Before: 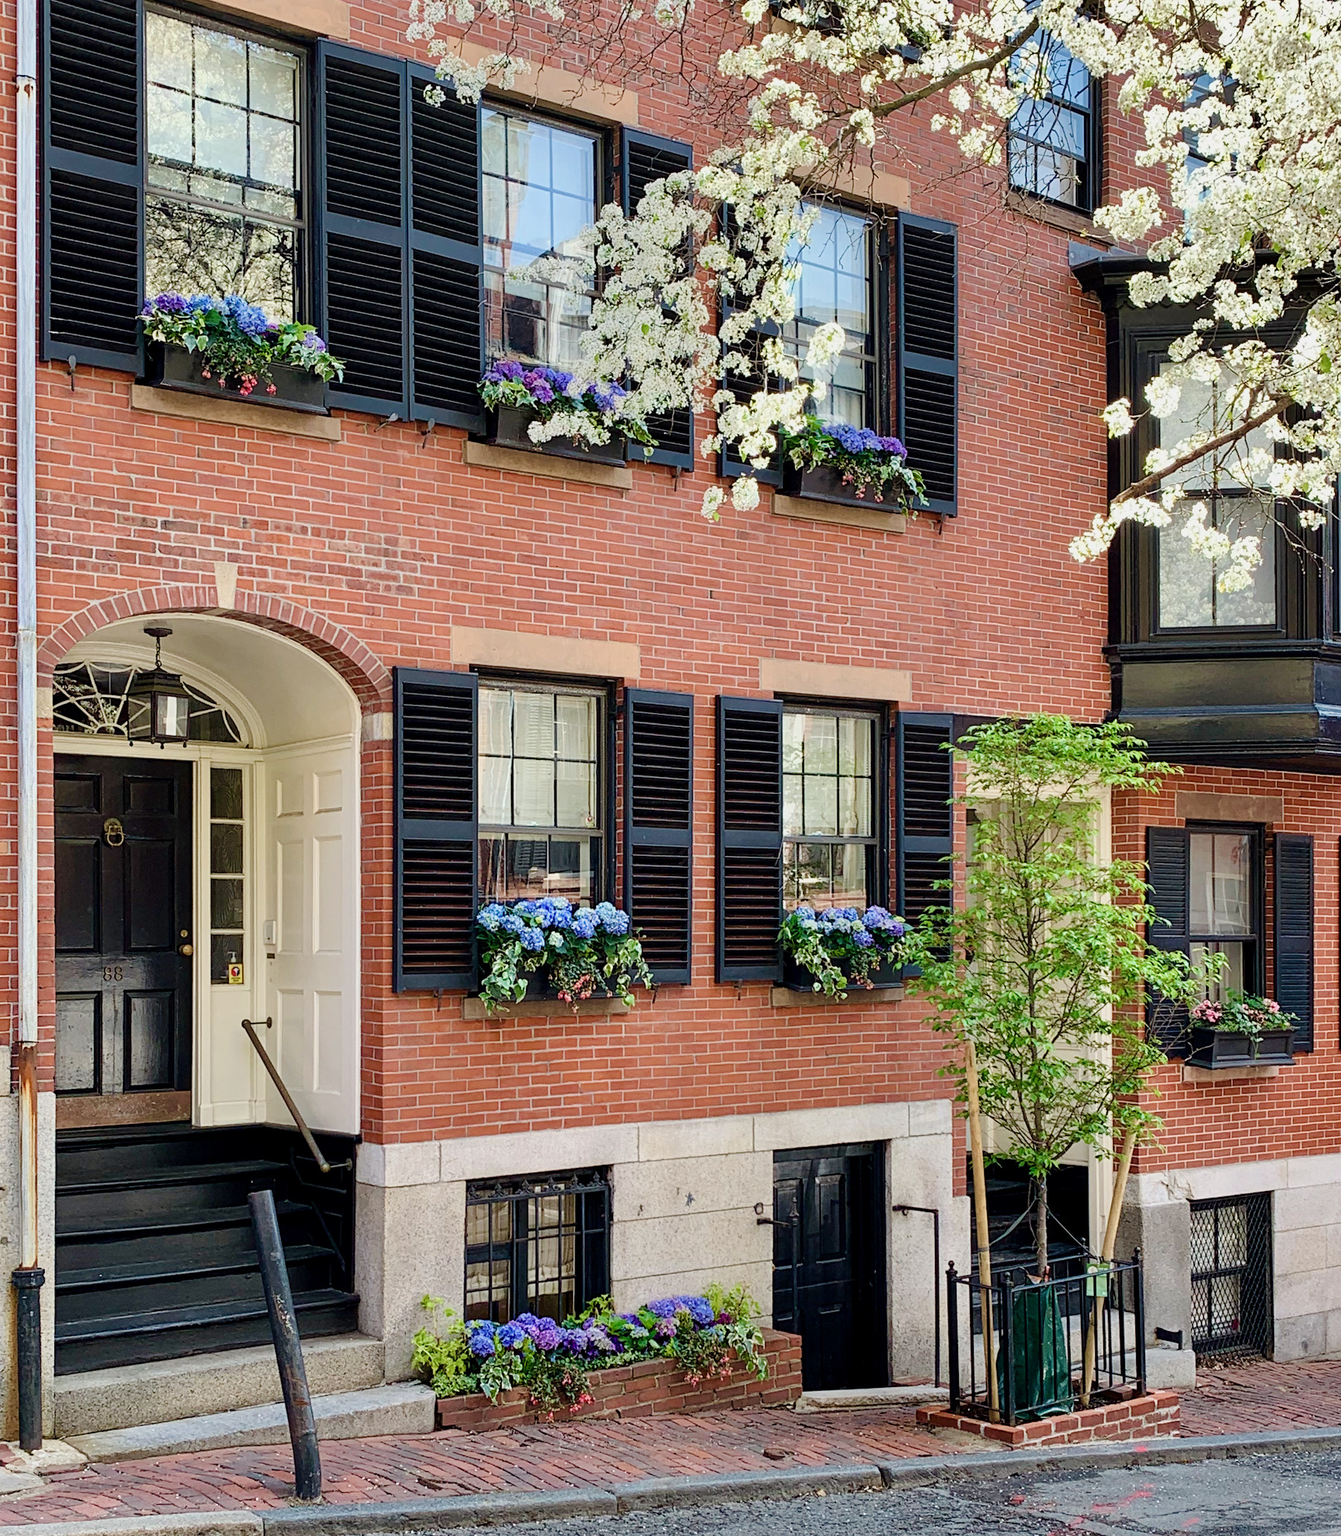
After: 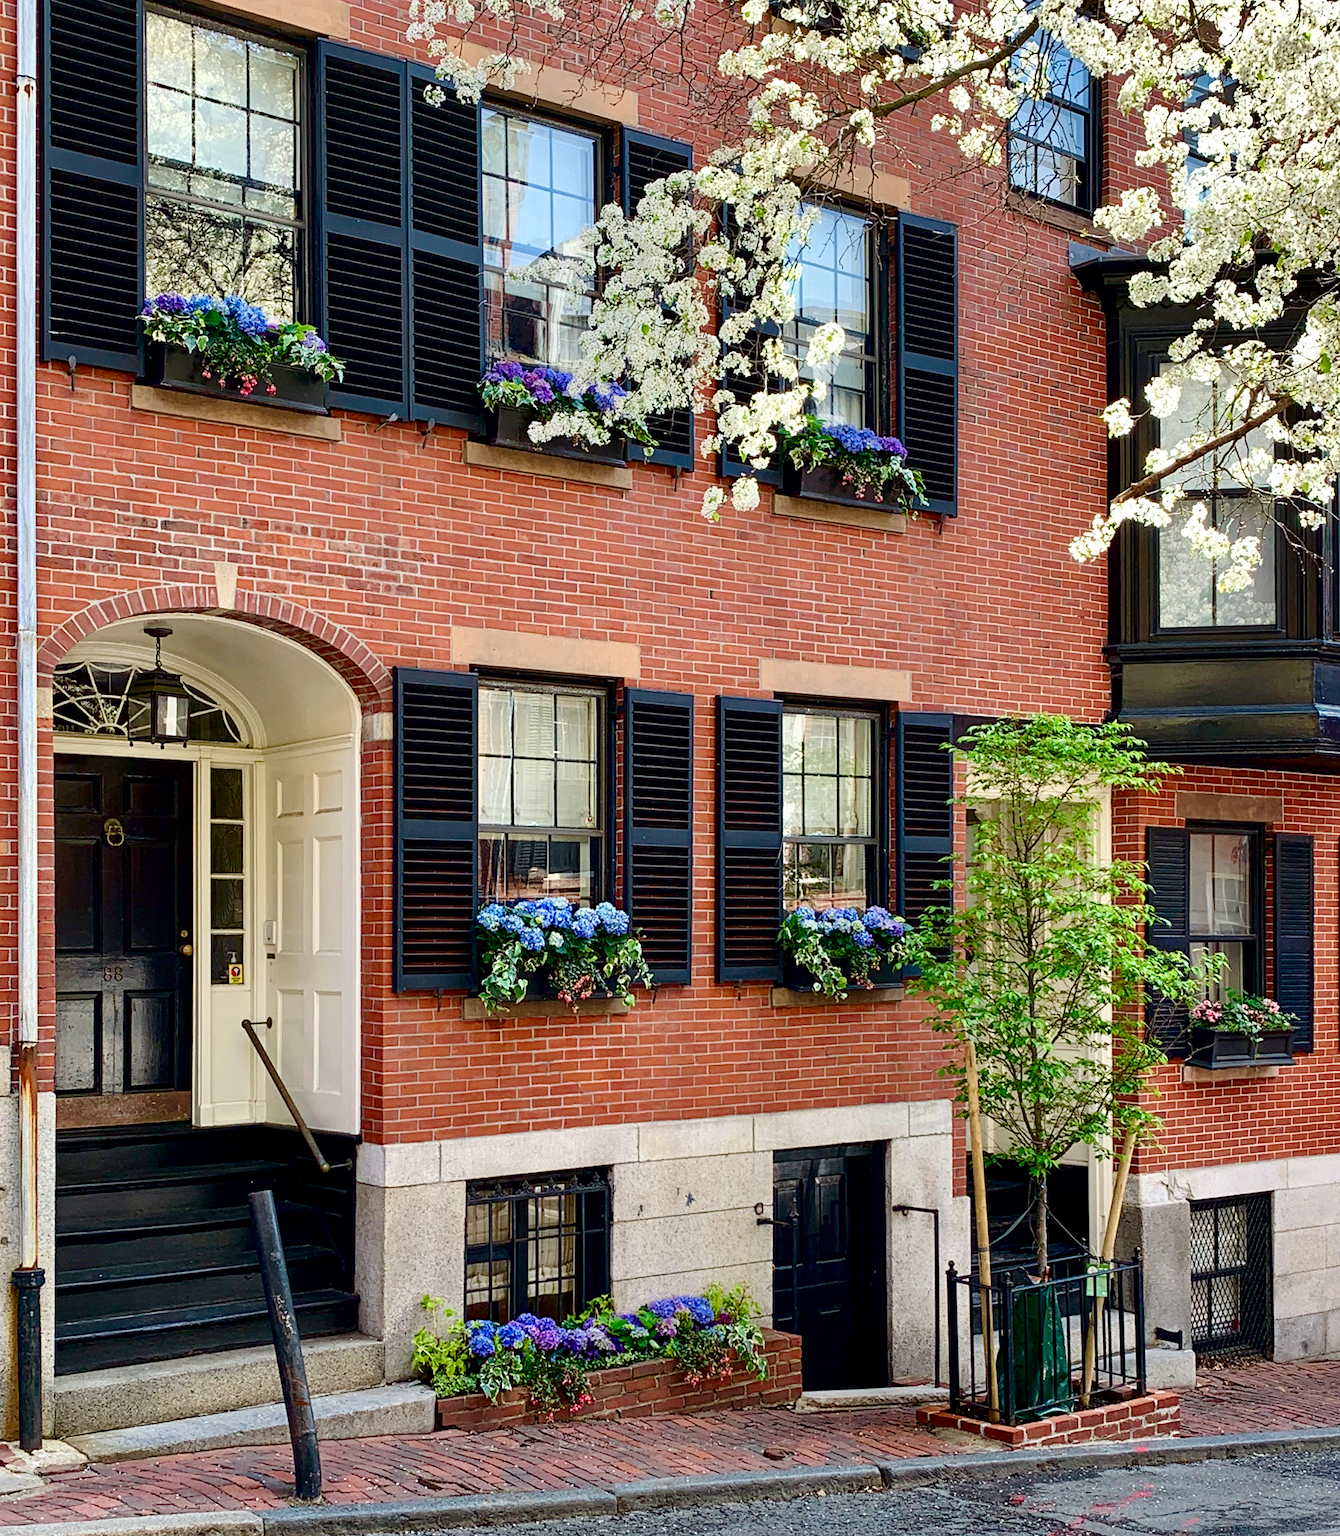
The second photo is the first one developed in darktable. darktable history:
contrast brightness saturation: contrast 0.067, brightness -0.139, saturation 0.117
exposure: exposure 0.221 EV, compensate exposure bias true, compensate highlight preservation false
